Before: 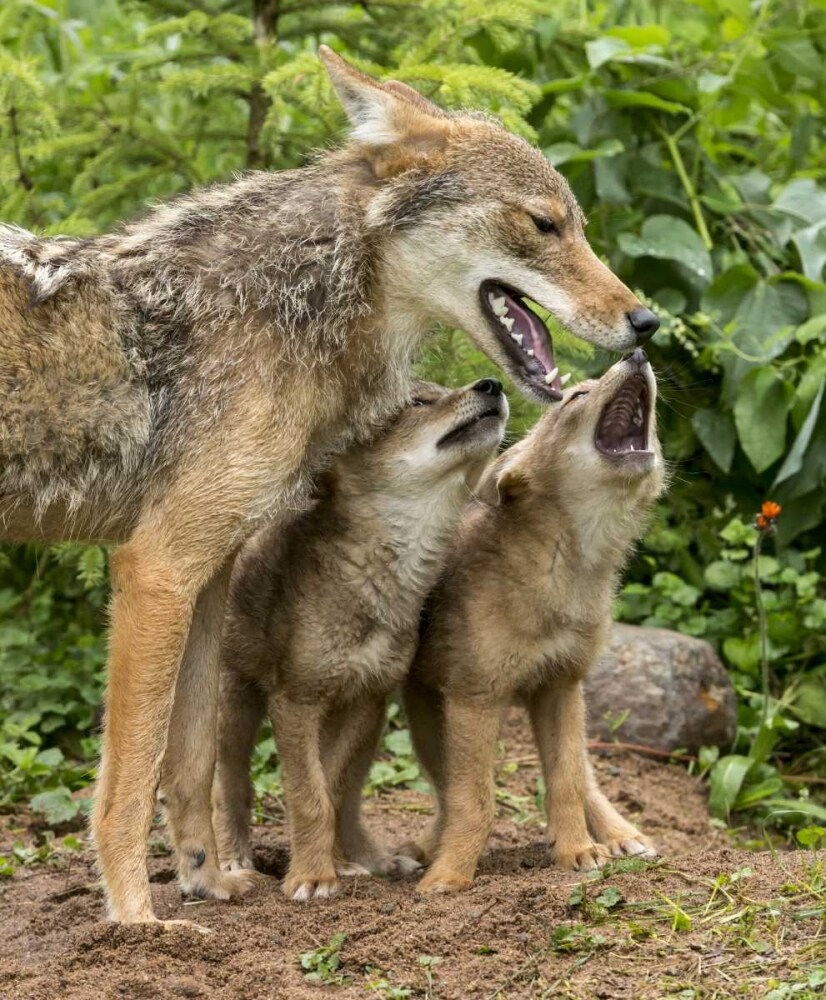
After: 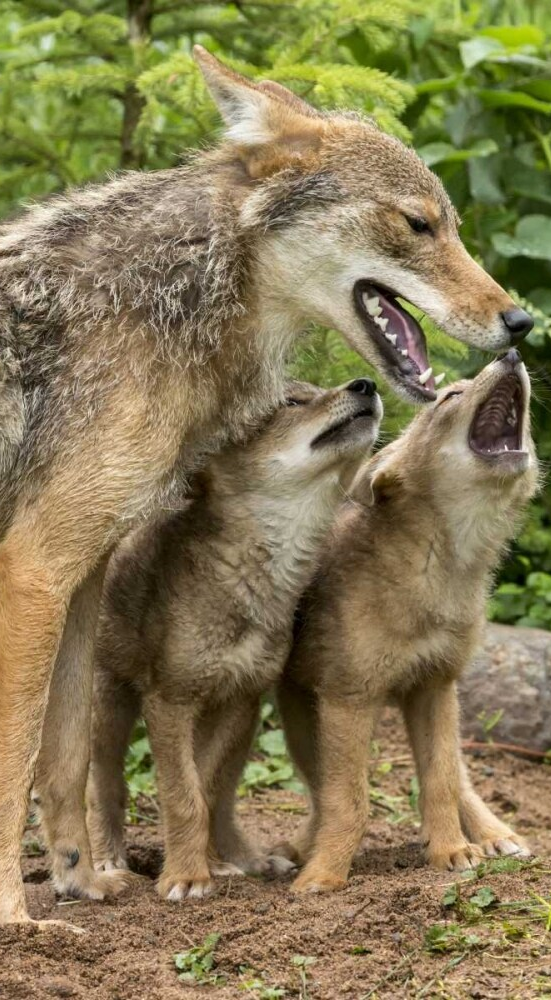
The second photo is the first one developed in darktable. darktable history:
crop and rotate: left 15.314%, right 17.931%
